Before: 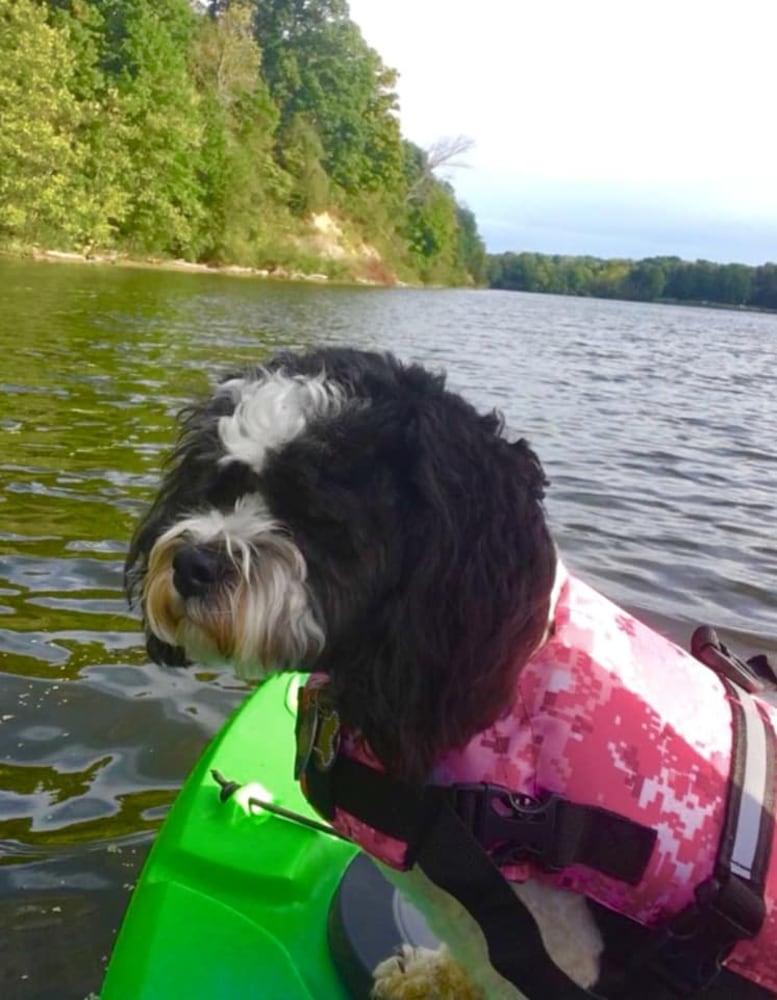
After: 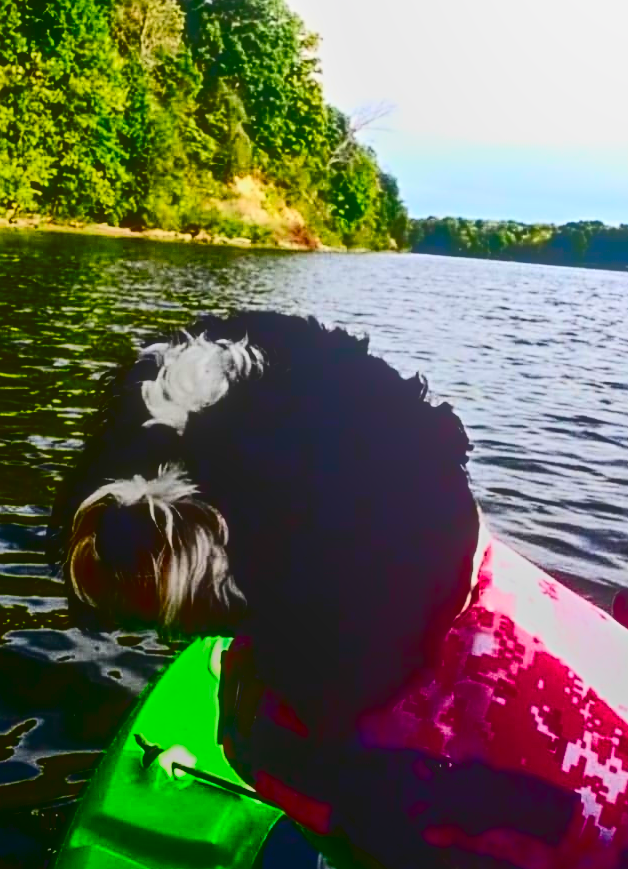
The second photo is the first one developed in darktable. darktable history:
contrast brightness saturation: contrast 0.78, brightness -0.981, saturation 0.983
local contrast: highlights 71%, shadows 22%, midtone range 0.196
filmic rgb: black relative exposure -16 EV, white relative exposure 4.06 EV, target black luminance 0%, hardness 7.62, latitude 72.67%, contrast 0.902, highlights saturation mix 10.25%, shadows ↔ highlights balance -0.377%
crop: left 9.948%, top 3.643%, right 9.194%, bottom 9.397%
sharpen: on, module defaults
tone curve: curves: ch0 [(0, 0) (0.003, 0.004) (0.011, 0.015) (0.025, 0.033) (0.044, 0.059) (0.069, 0.093) (0.1, 0.133) (0.136, 0.182) (0.177, 0.237) (0.224, 0.3) (0.277, 0.369) (0.335, 0.437) (0.399, 0.511) (0.468, 0.584) (0.543, 0.656) (0.623, 0.729) (0.709, 0.8) (0.801, 0.872) (0.898, 0.935) (1, 1)], color space Lab, independent channels, preserve colors none
